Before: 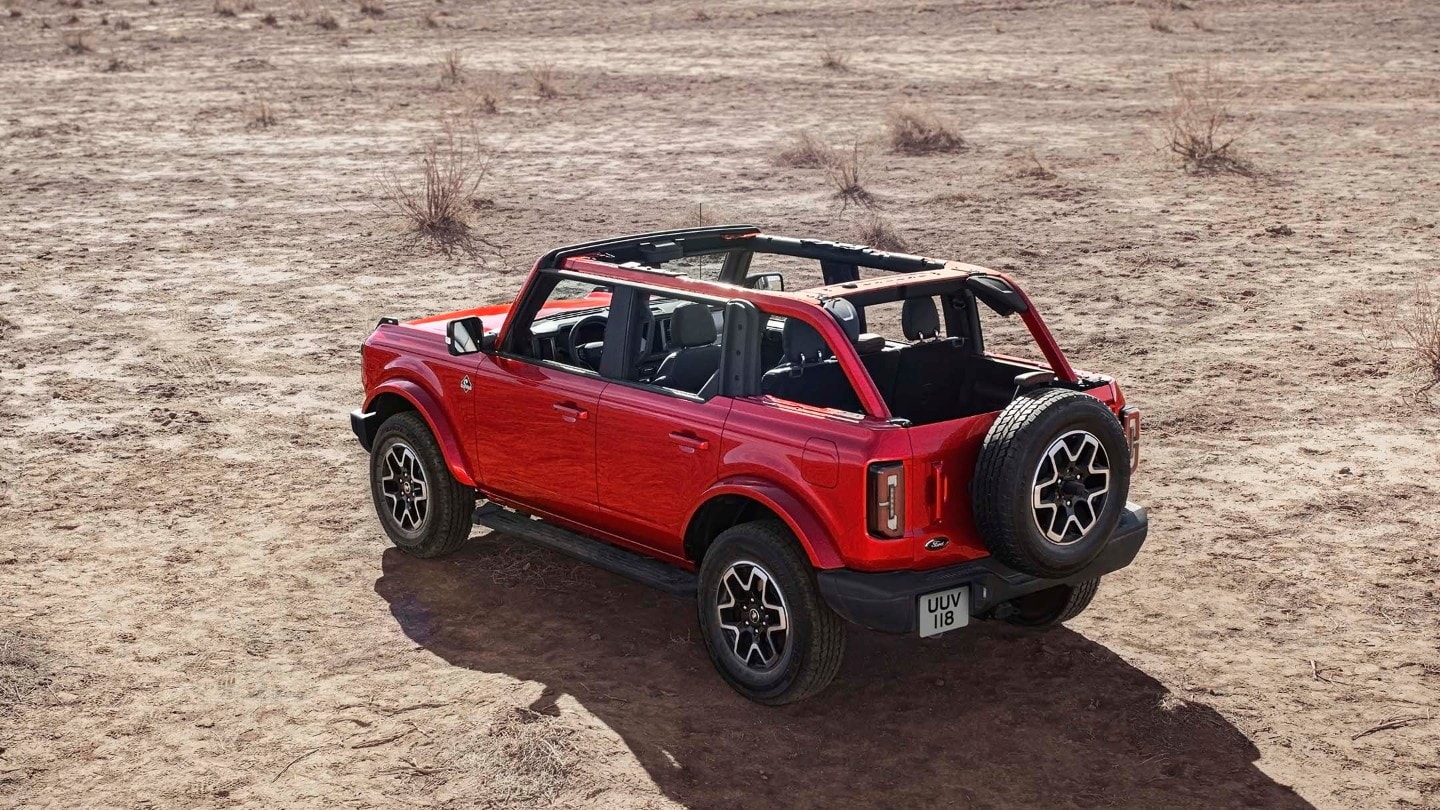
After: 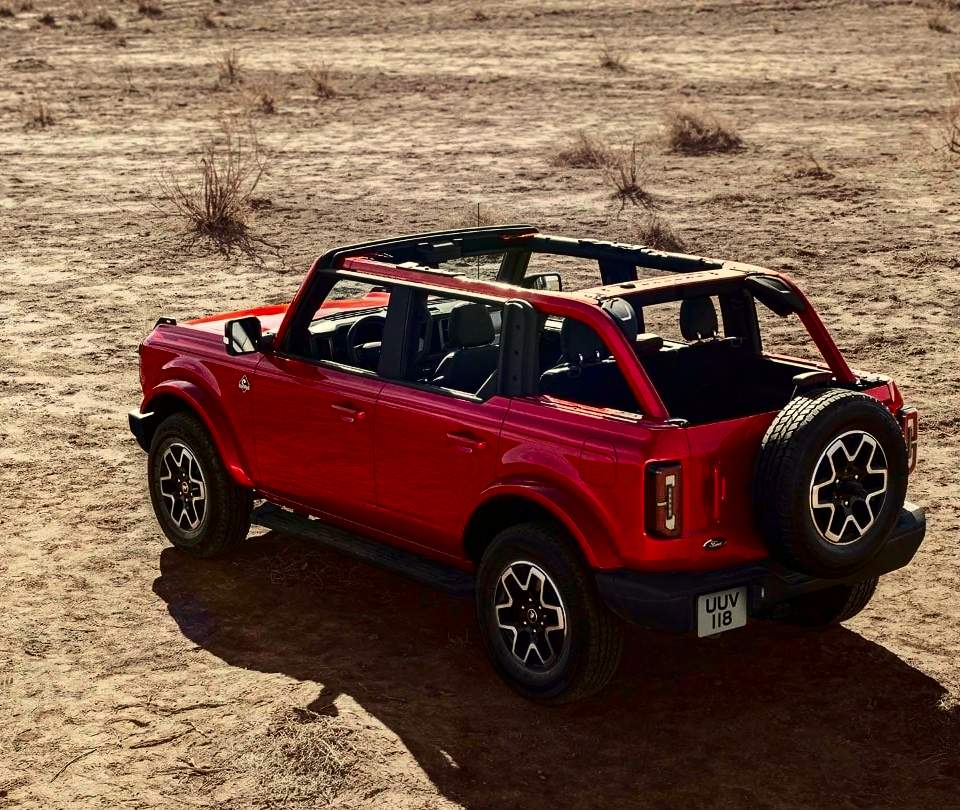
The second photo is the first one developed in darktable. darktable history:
color correction: highlights b* 3
contrast brightness saturation: contrast 0.19, brightness -0.24, saturation 0.11
crop and rotate: left 15.446%, right 17.836%
white balance: red 1.029, blue 0.92
